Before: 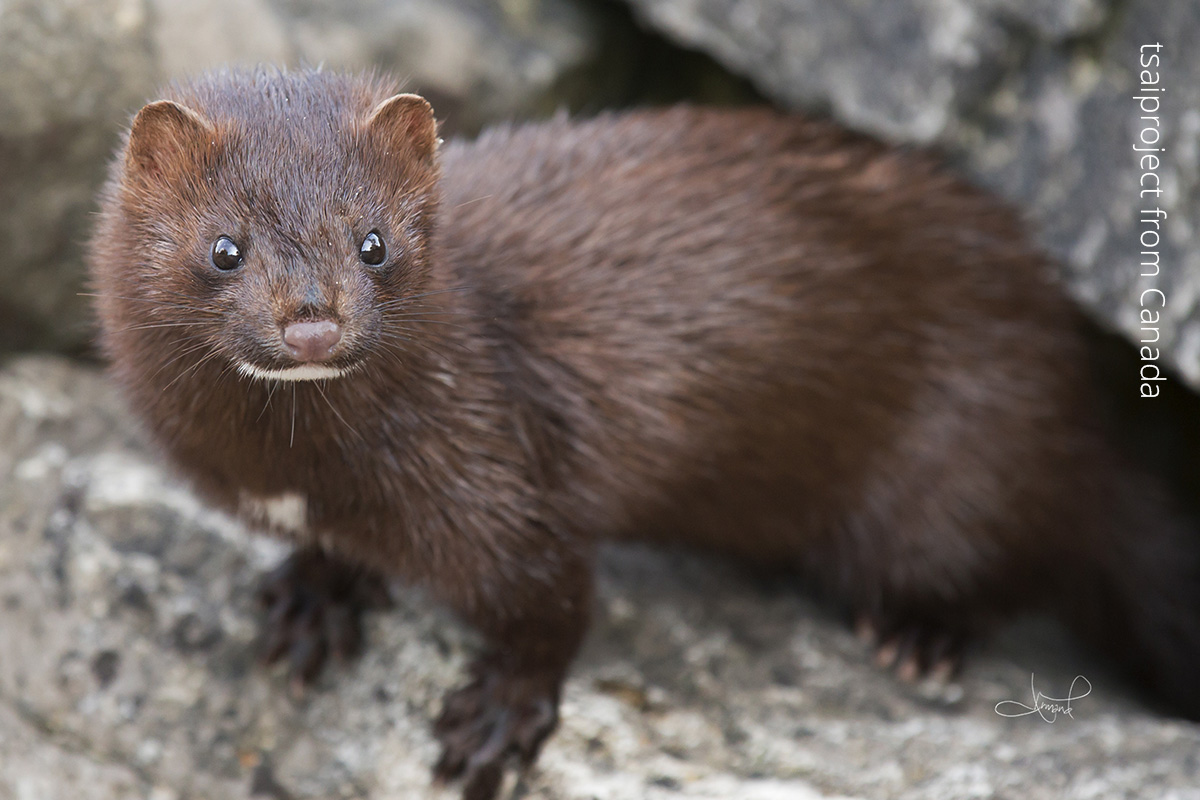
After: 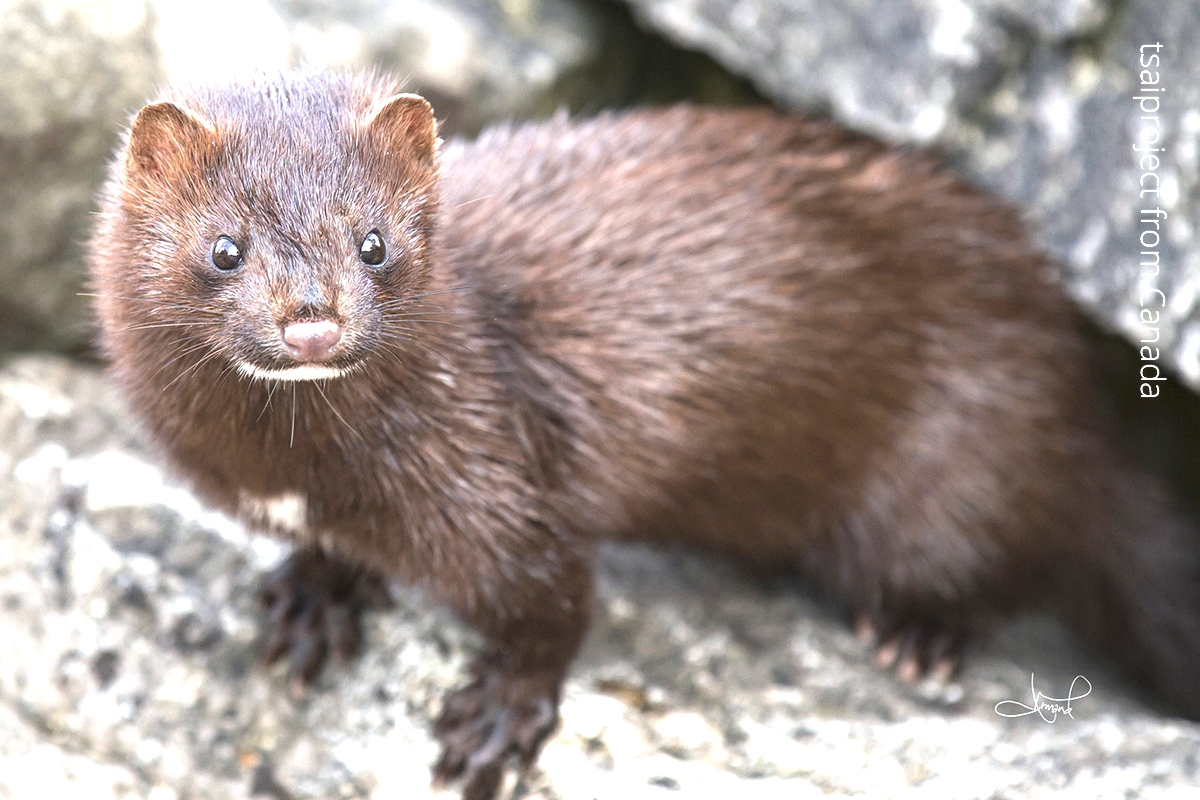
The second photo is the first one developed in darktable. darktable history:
white balance: red 0.988, blue 1.017
exposure: black level correction 0, exposure 1.35 EV, compensate exposure bias true, compensate highlight preservation false
local contrast: on, module defaults
